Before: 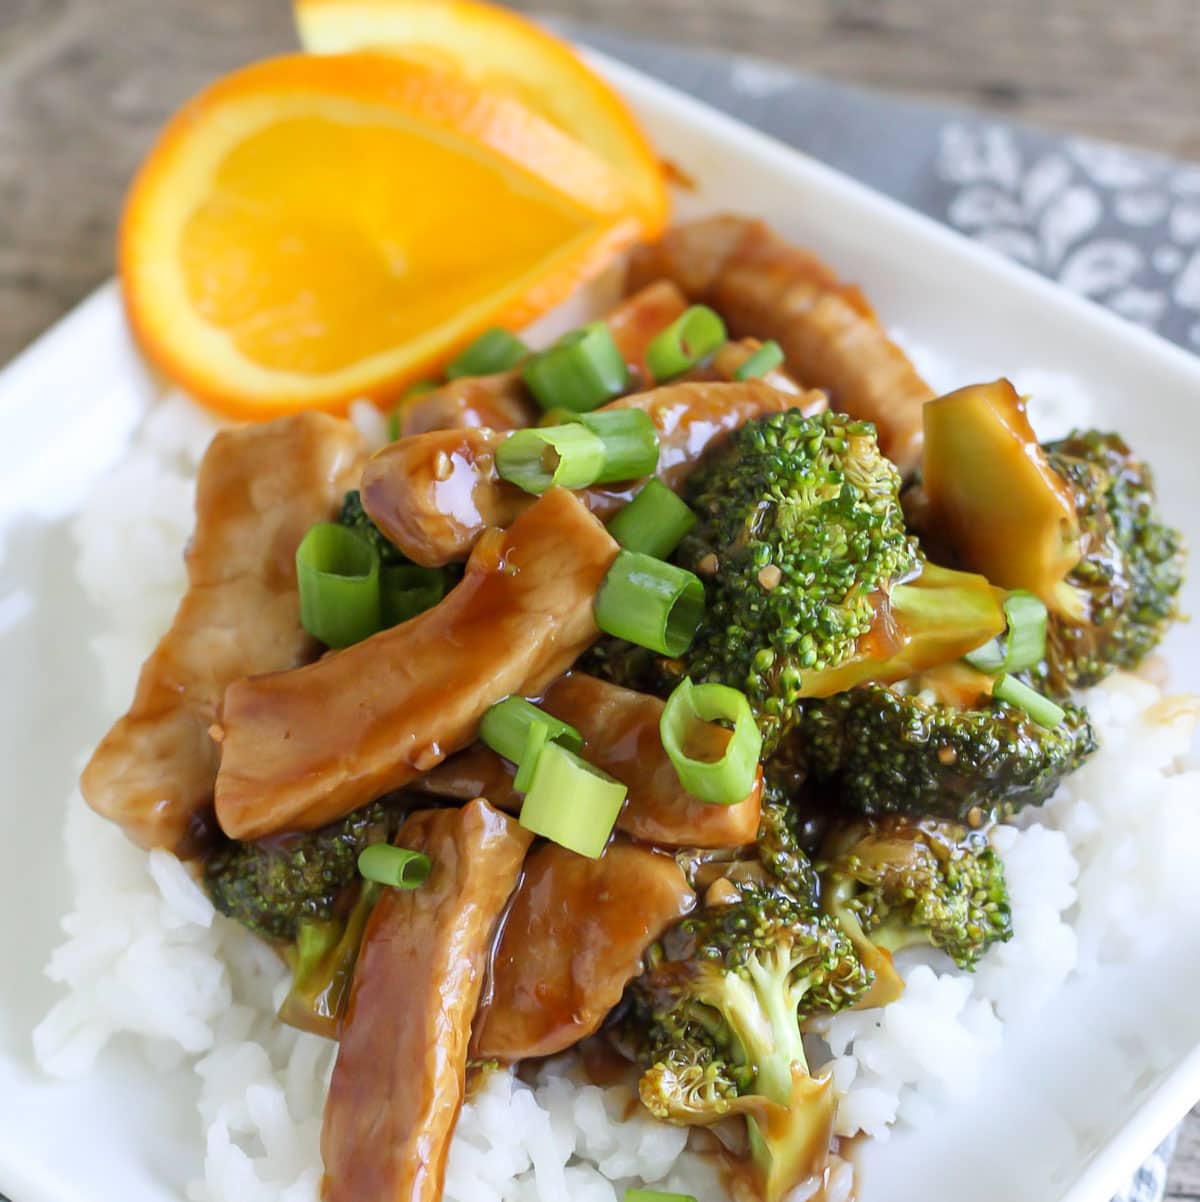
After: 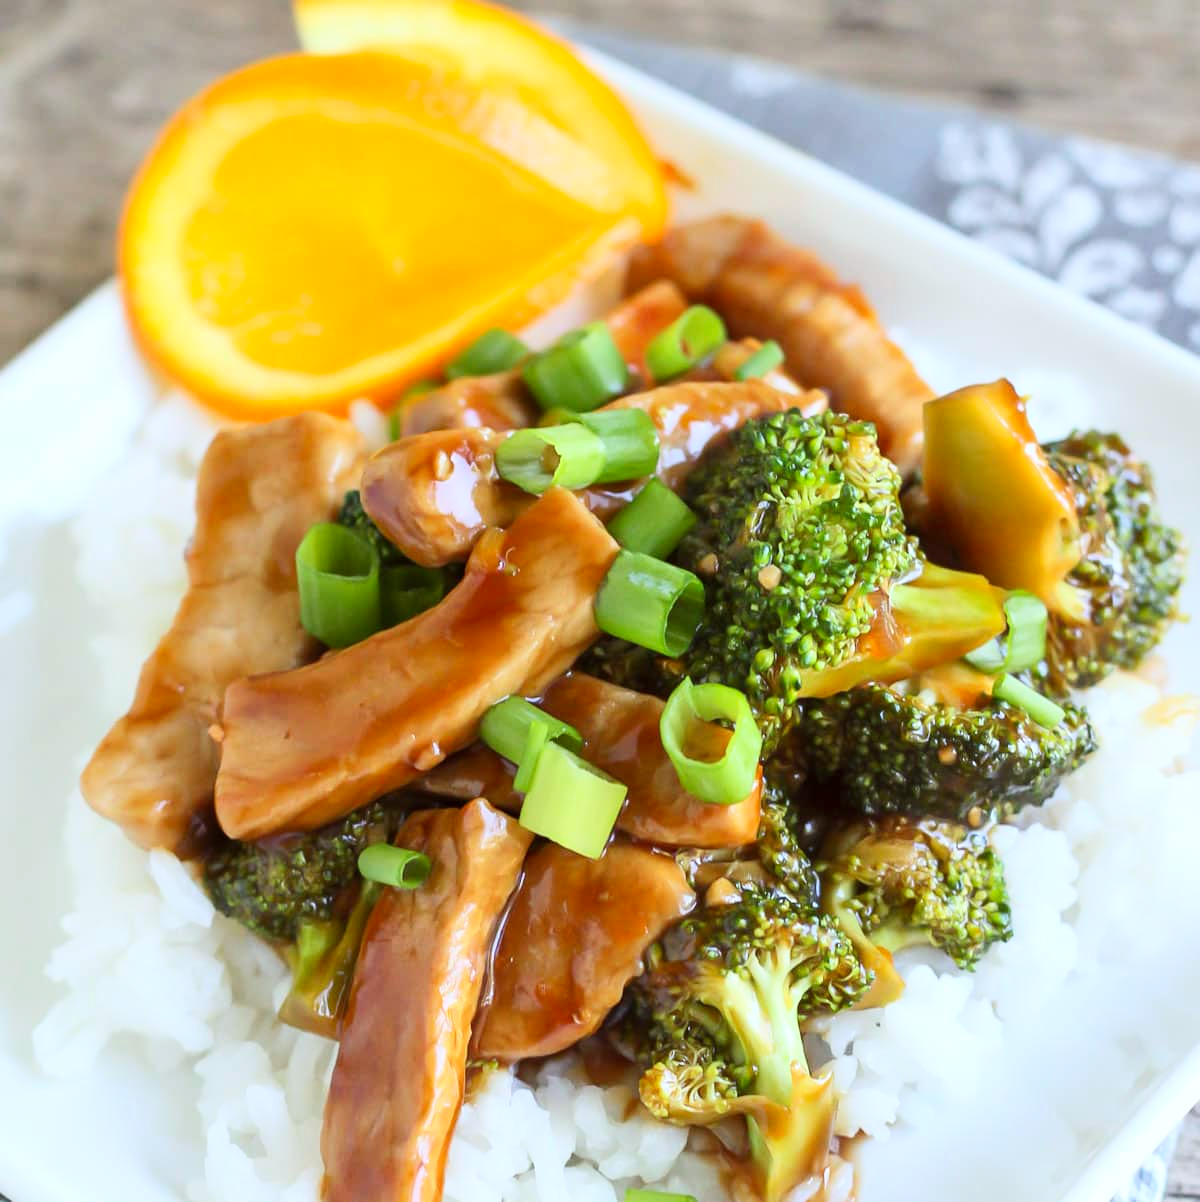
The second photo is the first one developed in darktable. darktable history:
shadows and highlights: shadows 3.11, highlights -19.28, soften with gaussian
contrast brightness saturation: contrast 0.203, brightness 0.163, saturation 0.219
color correction: highlights a* -2.76, highlights b* -2.26, shadows a* 2.35, shadows b* 2.72
